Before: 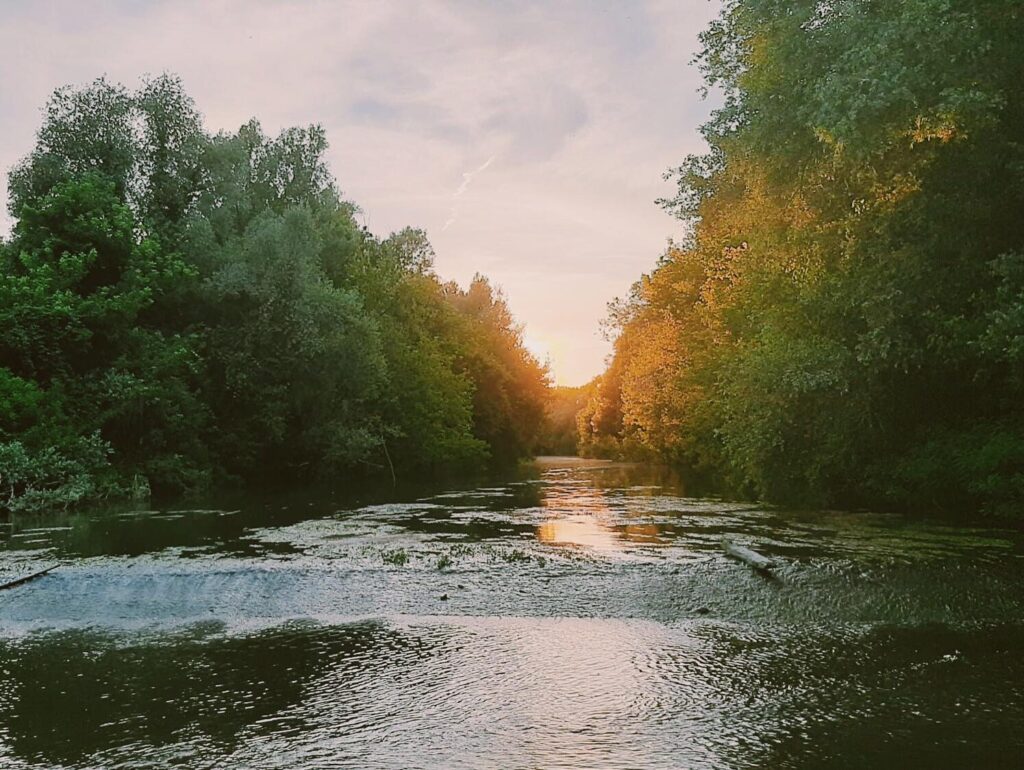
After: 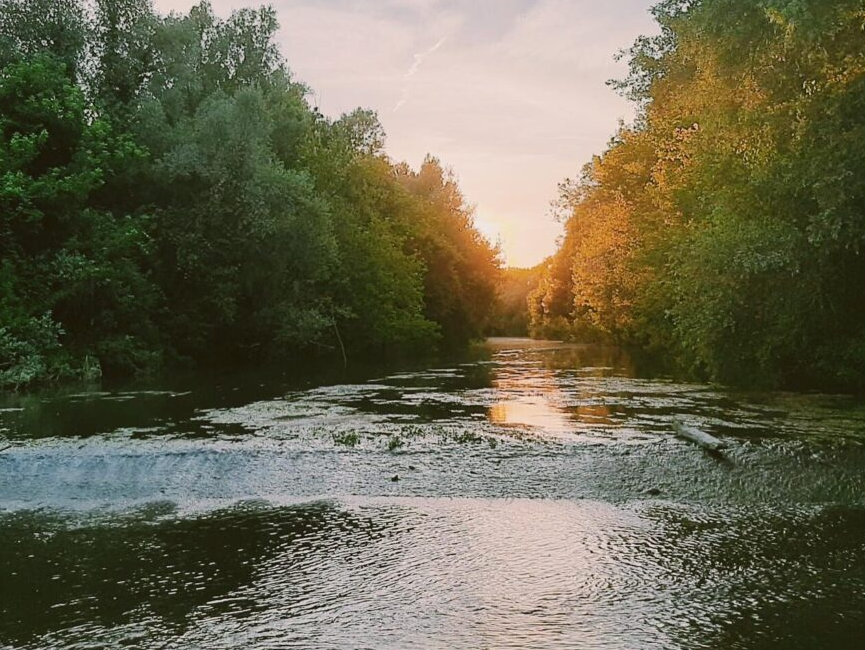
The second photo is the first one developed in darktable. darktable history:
crop and rotate: left 4.842%, top 15.51%, right 10.668%
contrast brightness saturation: contrast 0.07
